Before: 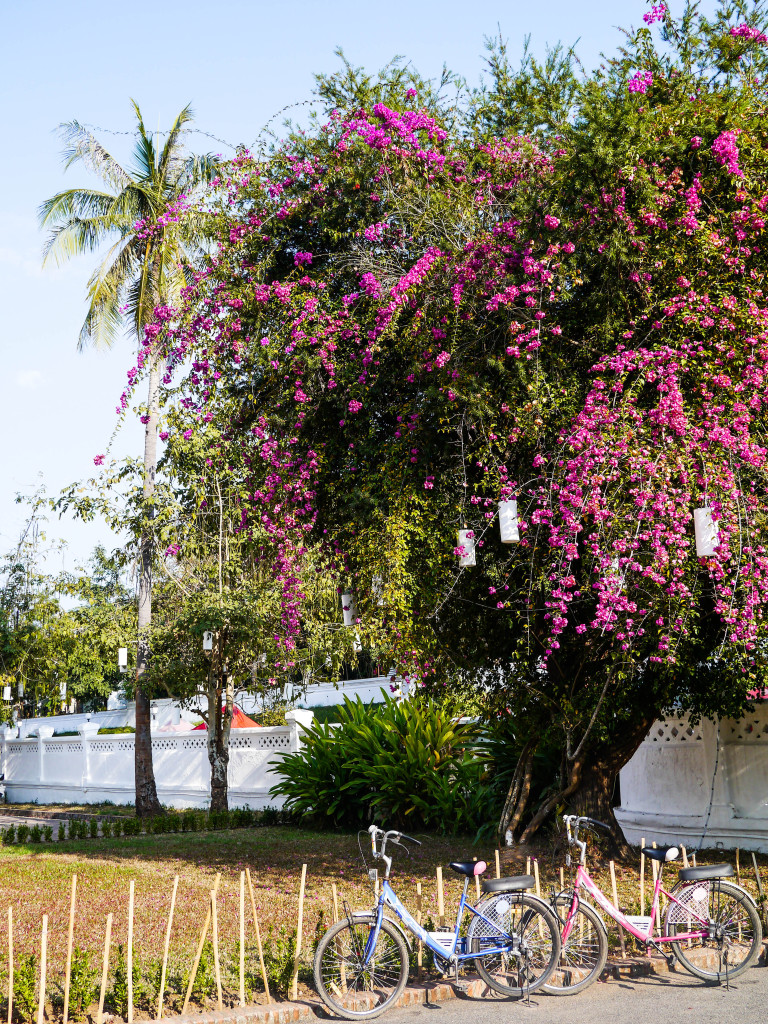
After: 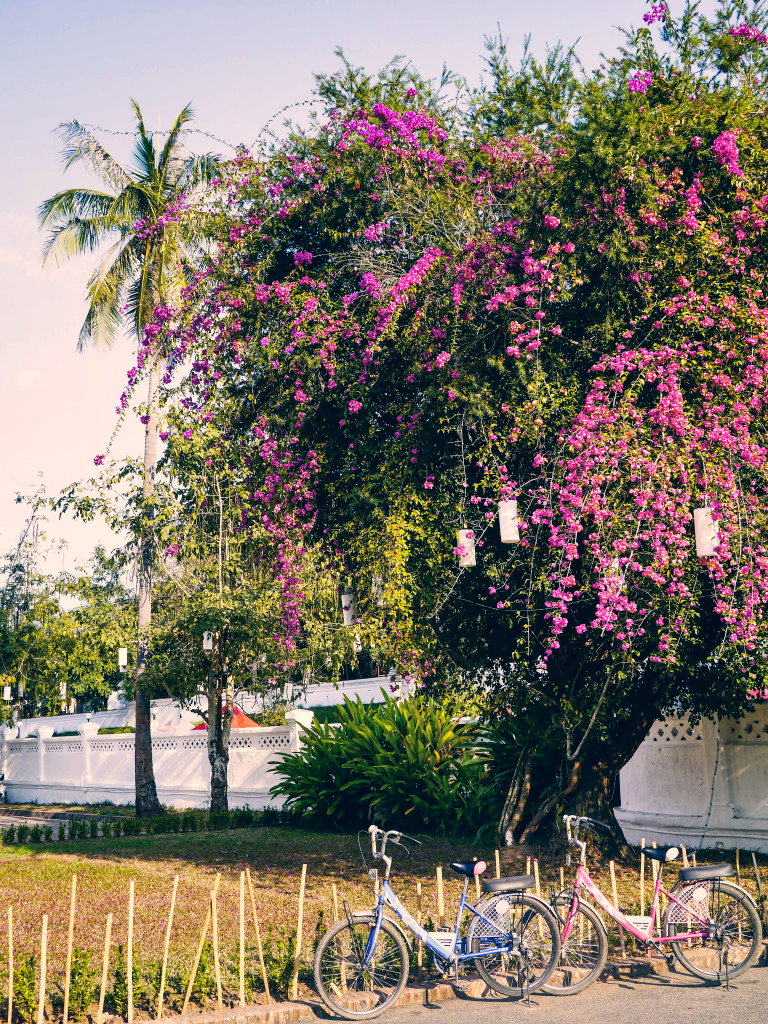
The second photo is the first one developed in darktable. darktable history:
shadows and highlights: shadows 60.18, soften with gaussian
color correction: highlights a* 10.34, highlights b* 14.27, shadows a* -10.24, shadows b* -15.02
